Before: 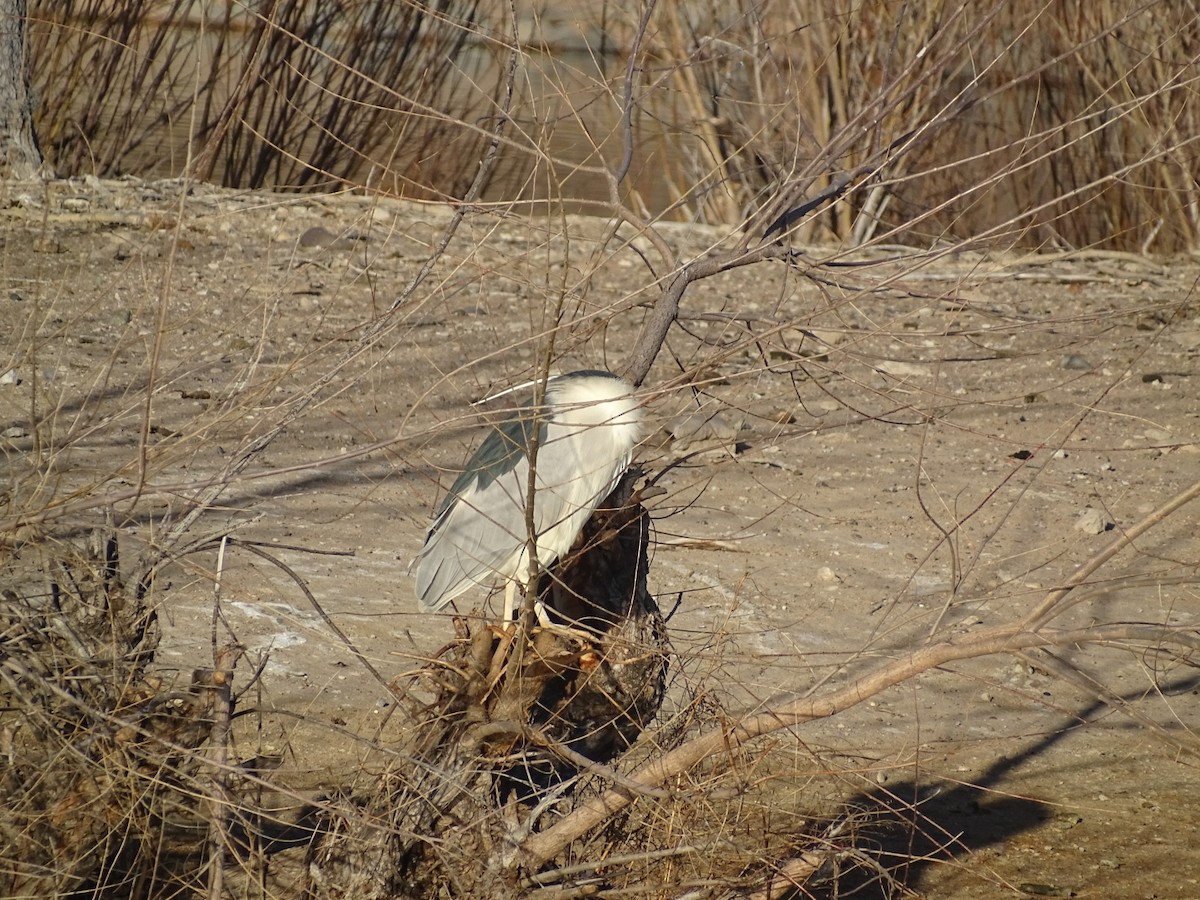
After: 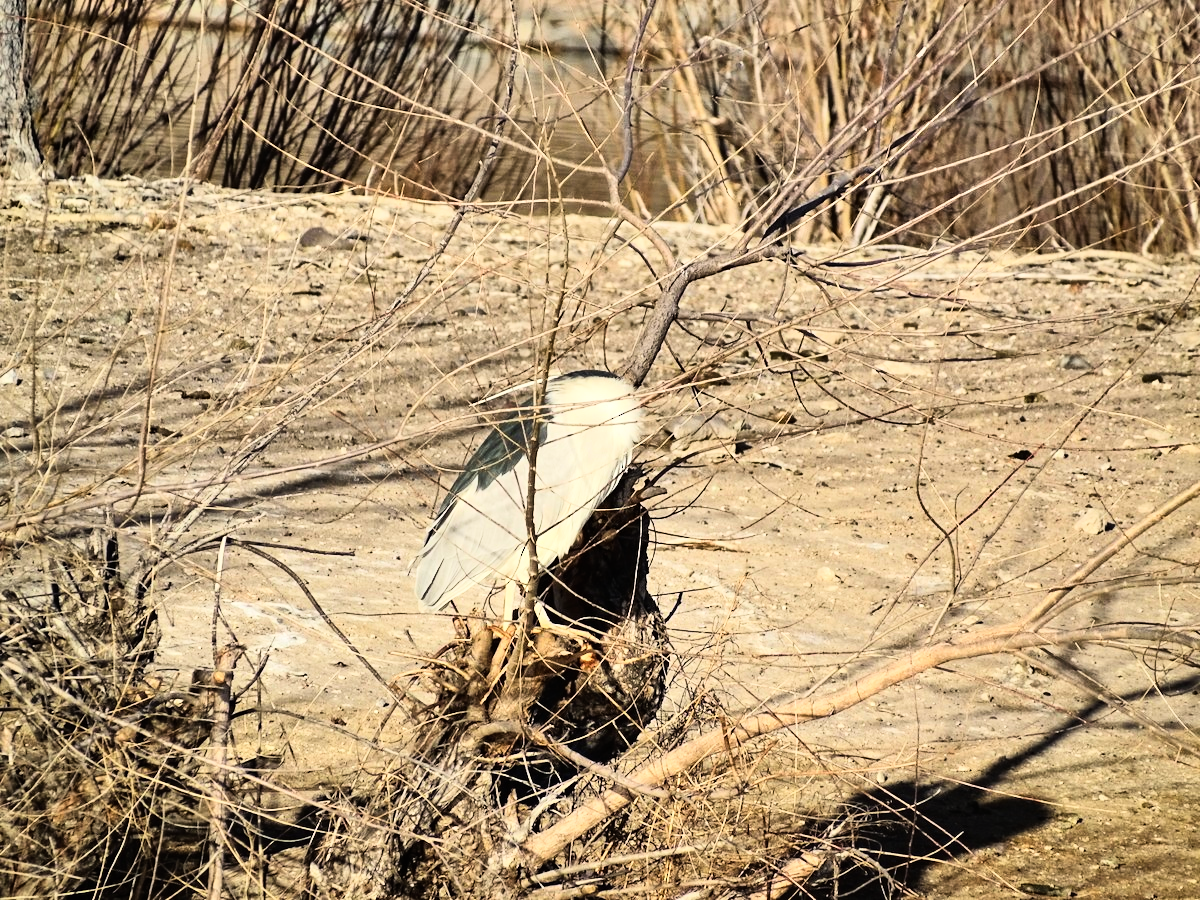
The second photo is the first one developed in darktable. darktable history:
rgb curve: curves: ch0 [(0, 0) (0.21, 0.15) (0.24, 0.21) (0.5, 0.75) (0.75, 0.96) (0.89, 0.99) (1, 1)]; ch1 [(0, 0.02) (0.21, 0.13) (0.25, 0.2) (0.5, 0.67) (0.75, 0.9) (0.89, 0.97) (1, 1)]; ch2 [(0, 0.02) (0.21, 0.13) (0.25, 0.2) (0.5, 0.67) (0.75, 0.9) (0.89, 0.97) (1, 1)], compensate middle gray true
shadows and highlights: shadows 75, highlights -60.85, soften with gaussian
